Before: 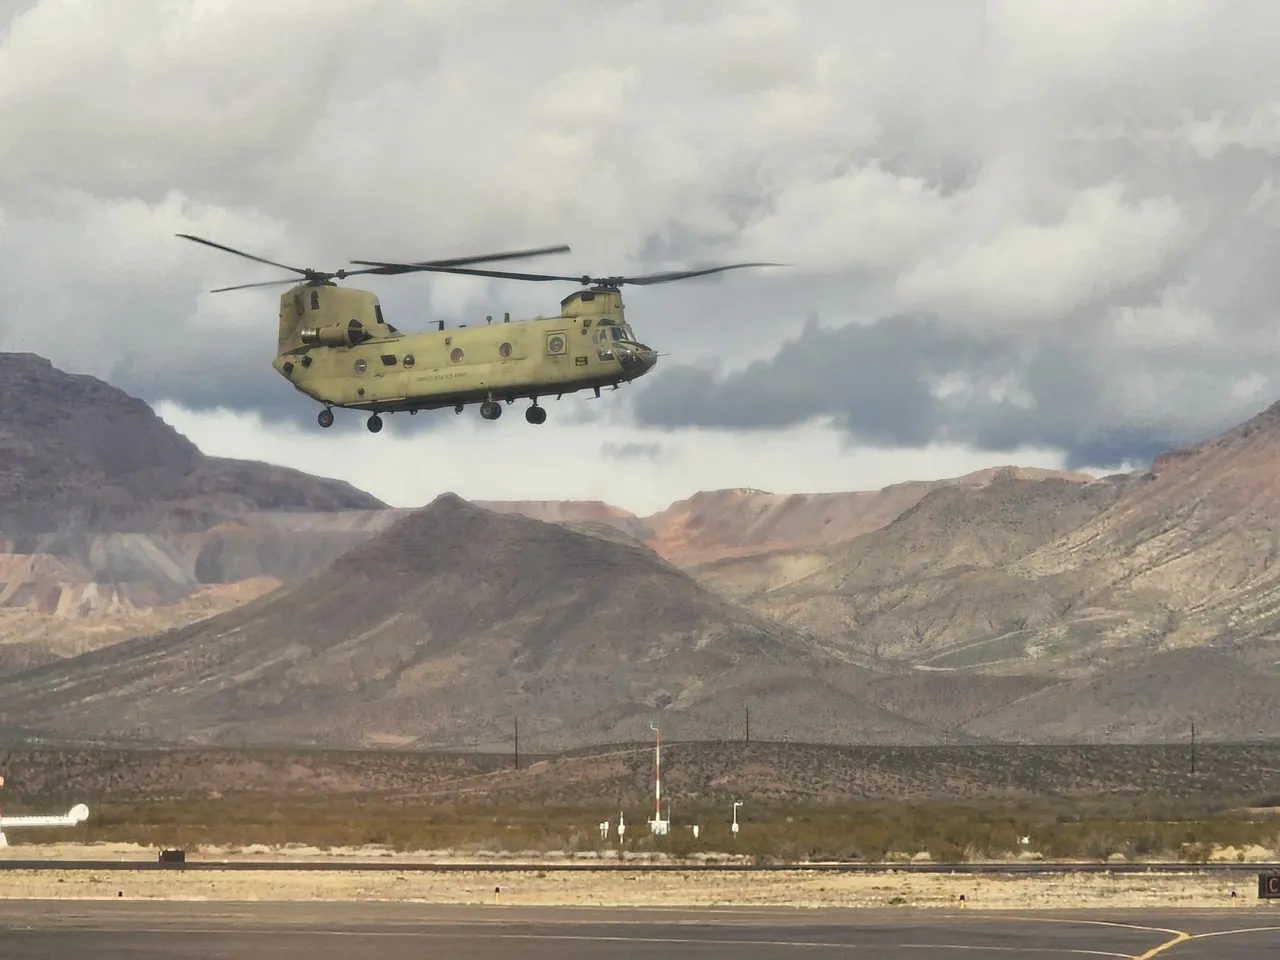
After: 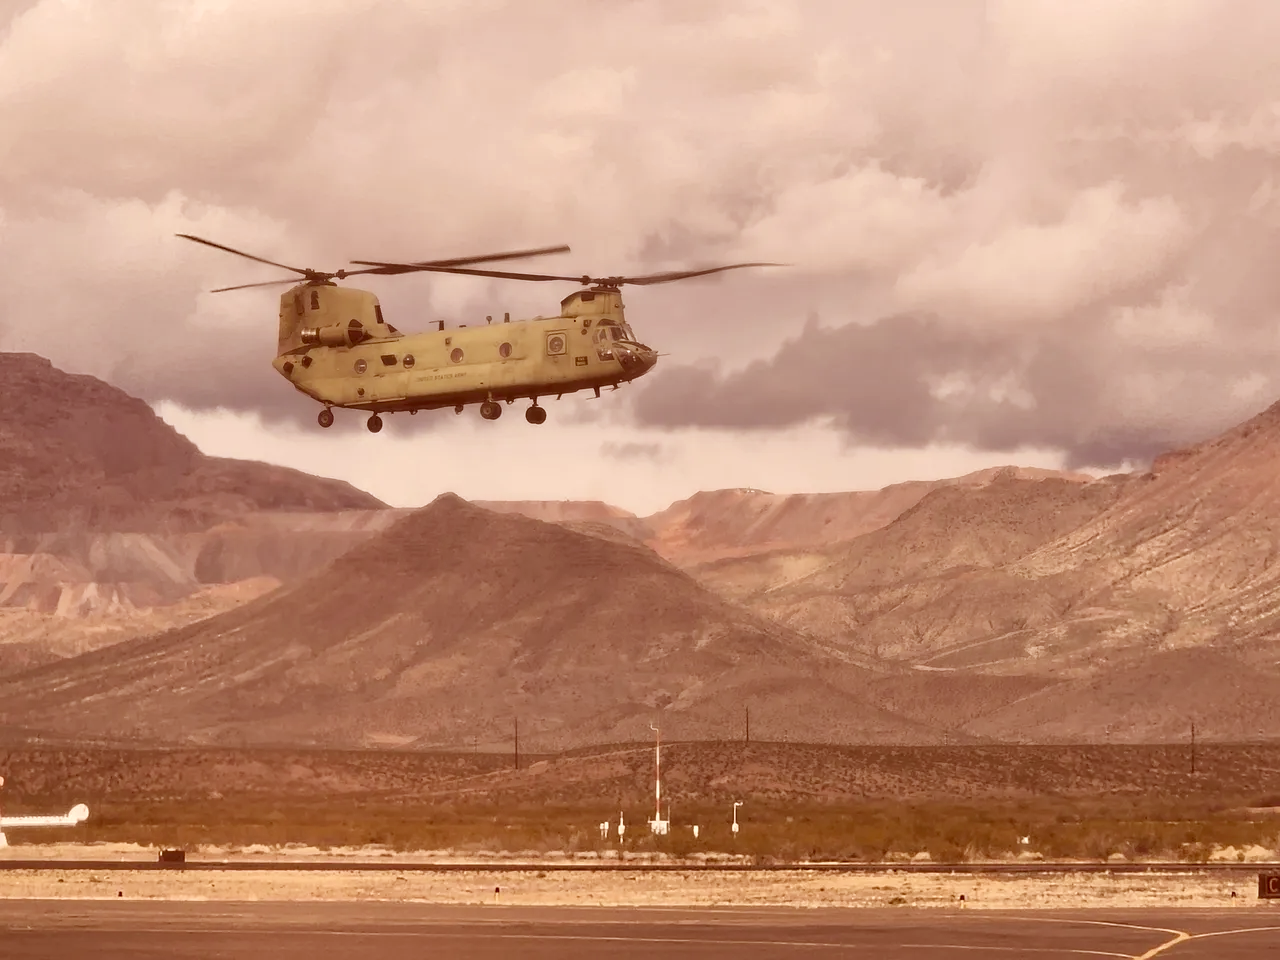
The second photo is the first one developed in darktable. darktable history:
white balance: red 1, blue 1
color correction: highlights a* 9.03, highlights b* 8.71, shadows a* 40, shadows b* 40, saturation 0.8
